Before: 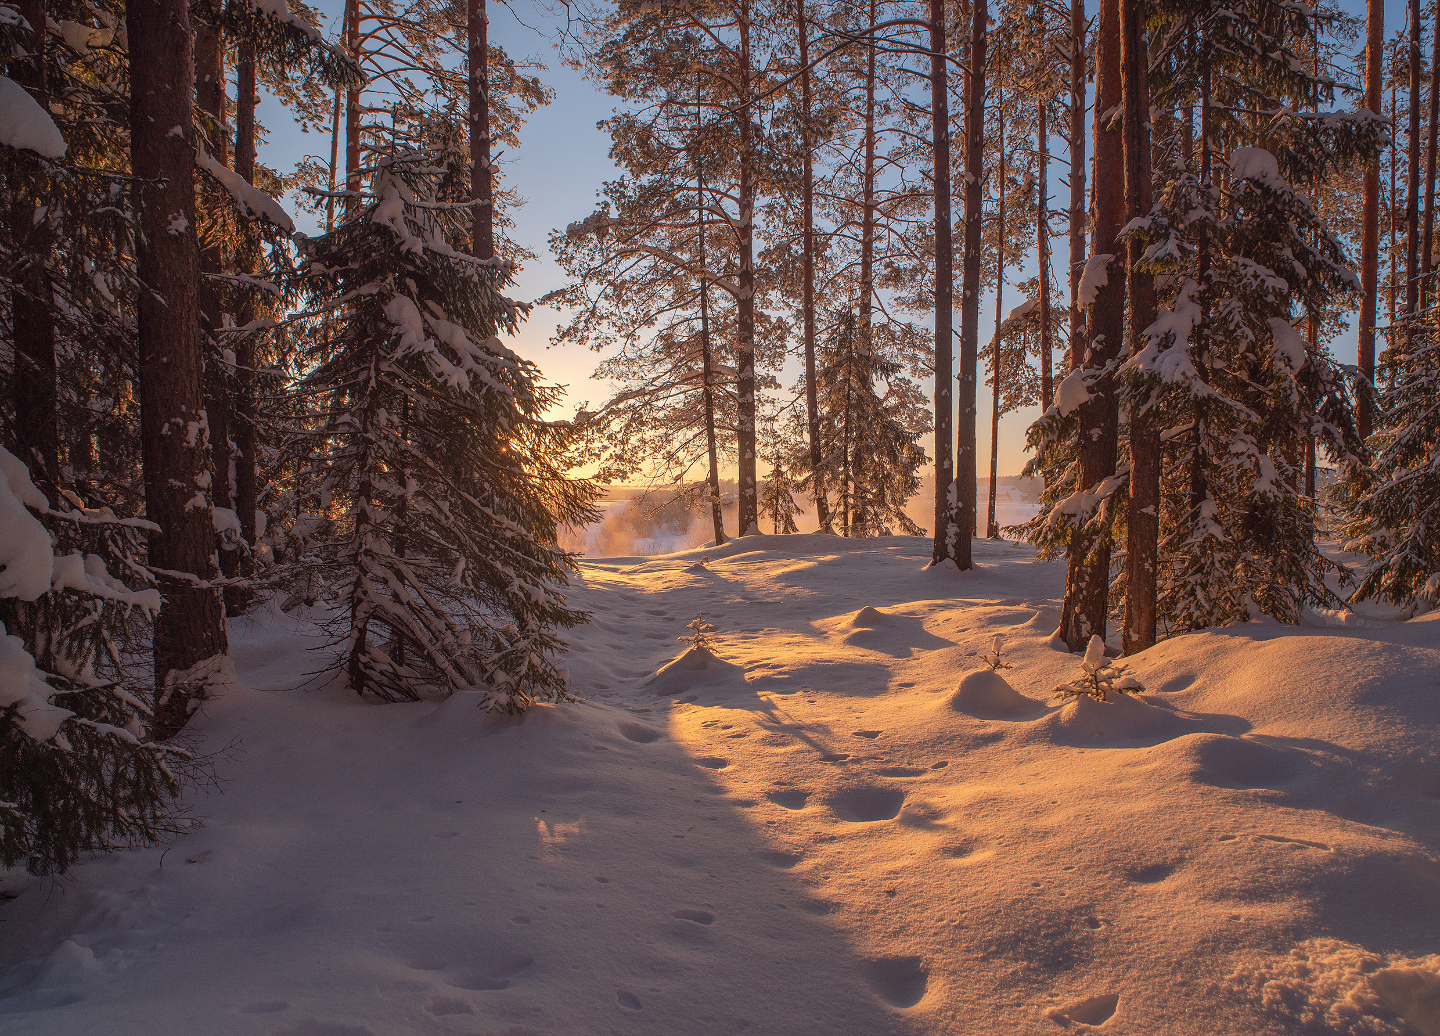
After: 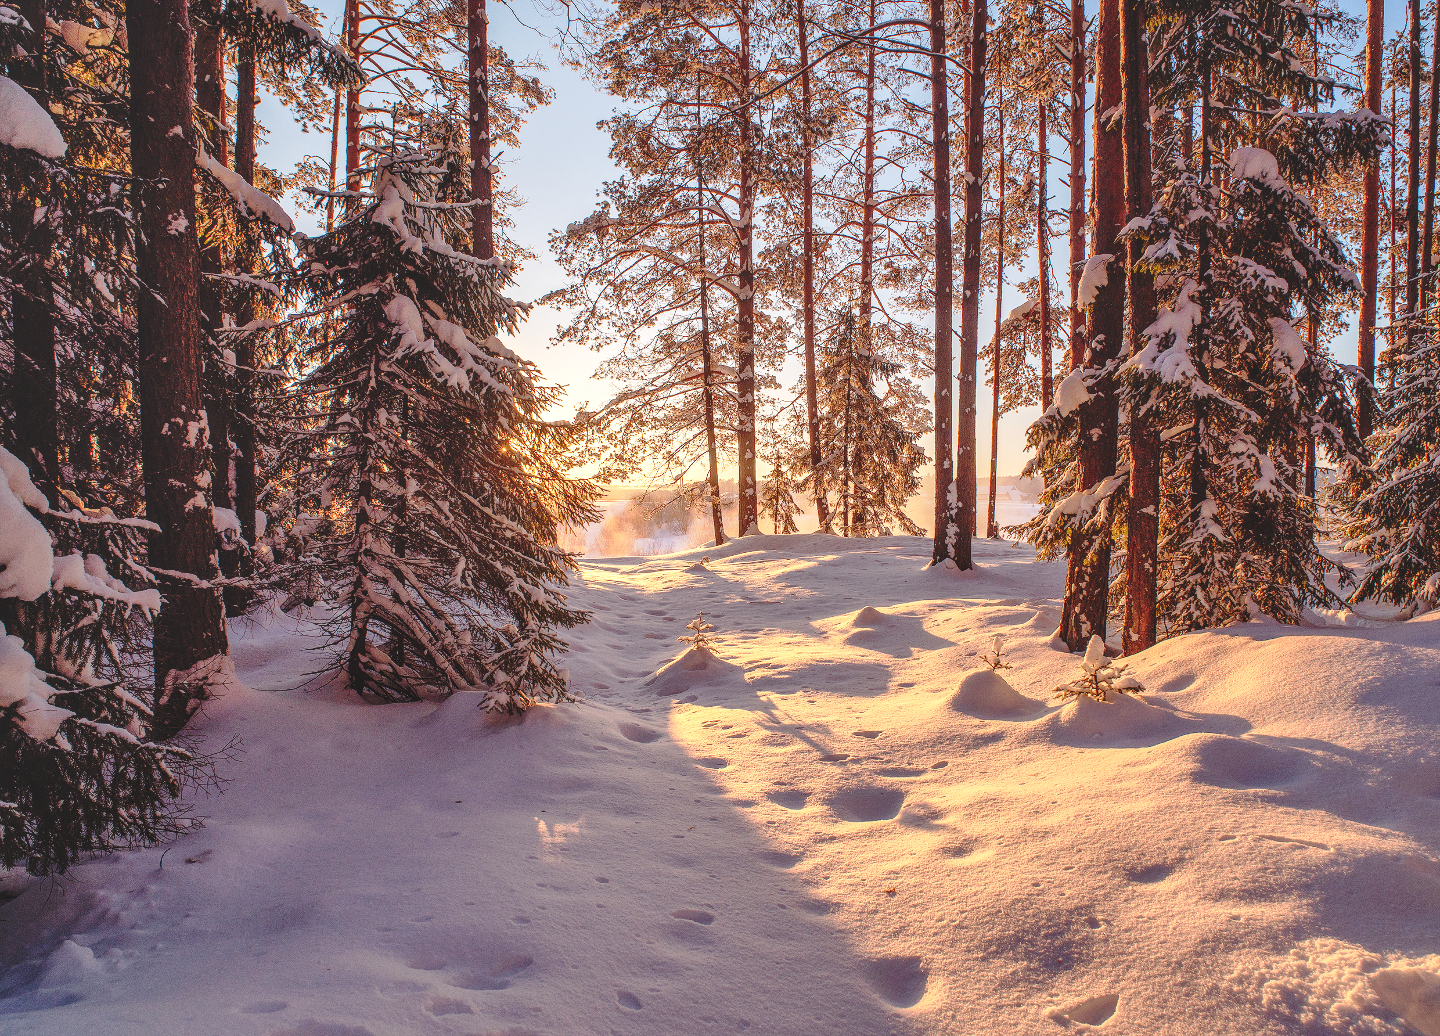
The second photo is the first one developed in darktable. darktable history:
shadows and highlights: shadows 47.54, highlights -42.77, soften with gaussian
tone curve: curves: ch0 [(0, 0) (0.003, 0.128) (0.011, 0.133) (0.025, 0.133) (0.044, 0.141) (0.069, 0.152) (0.1, 0.169) (0.136, 0.201) (0.177, 0.239) (0.224, 0.294) (0.277, 0.358) (0.335, 0.428) (0.399, 0.488) (0.468, 0.55) (0.543, 0.611) (0.623, 0.678) (0.709, 0.755) (0.801, 0.843) (0.898, 0.91) (1, 1)], preserve colors none
local contrast: on, module defaults
base curve: curves: ch0 [(0, 0) (0.036, 0.037) (0.121, 0.228) (0.46, 0.76) (0.859, 0.983) (1, 1)], preserve colors none
